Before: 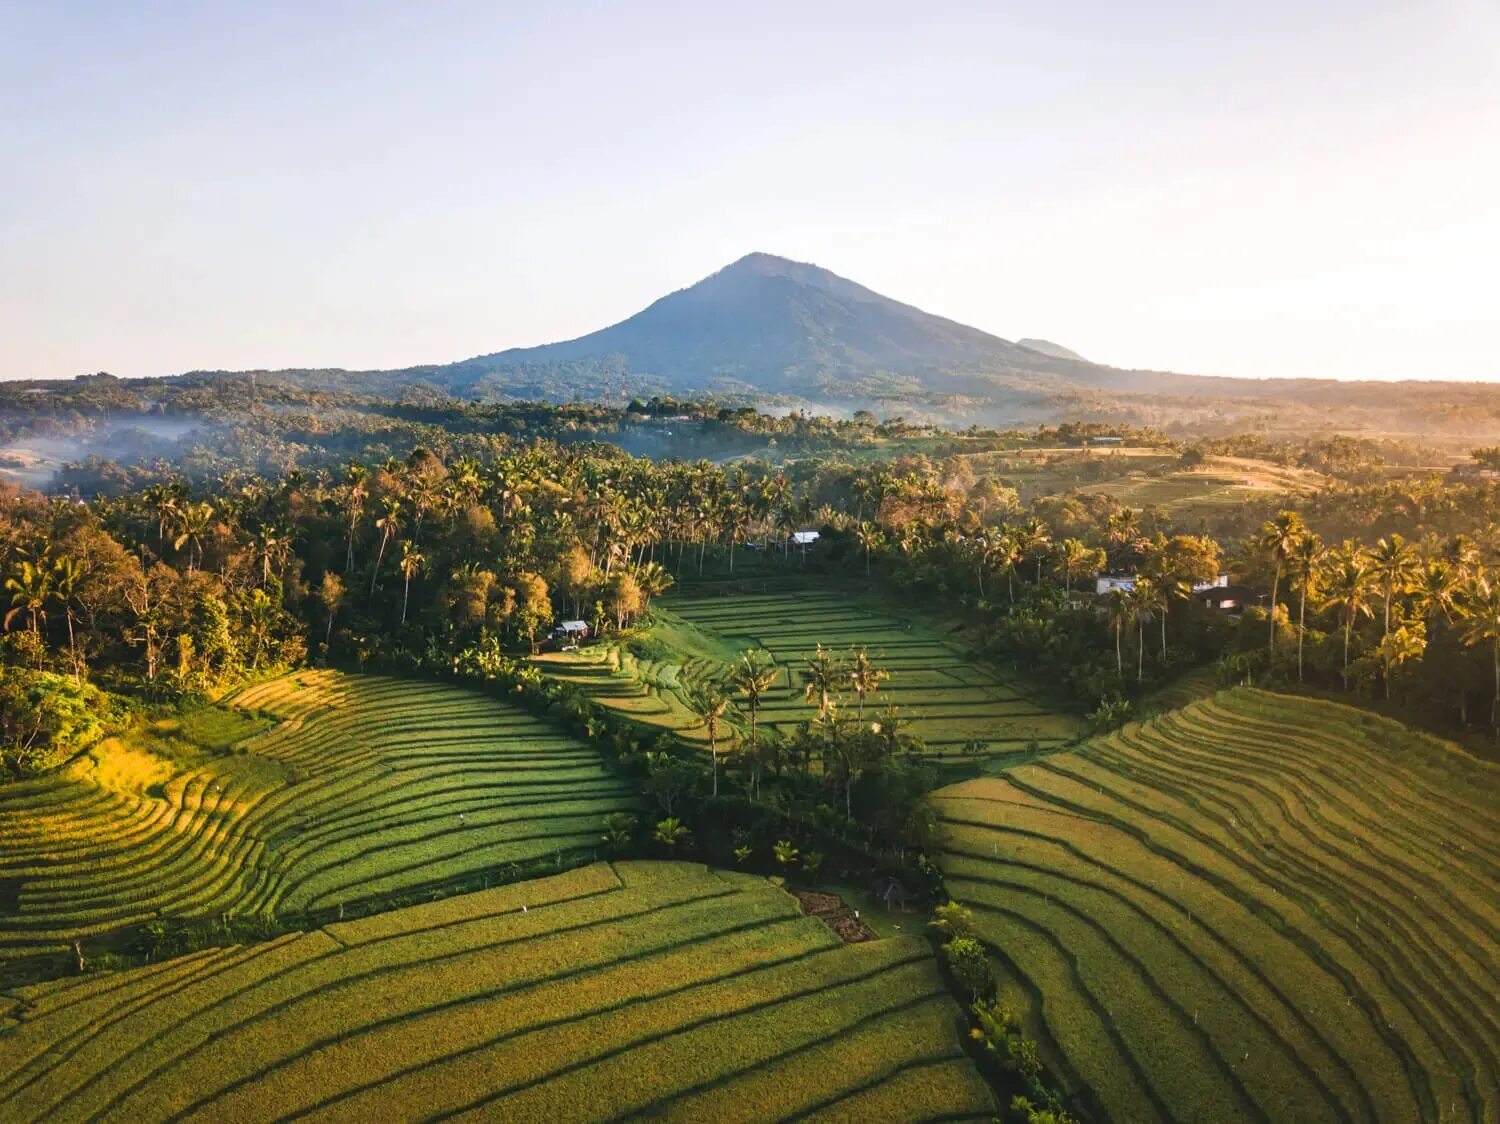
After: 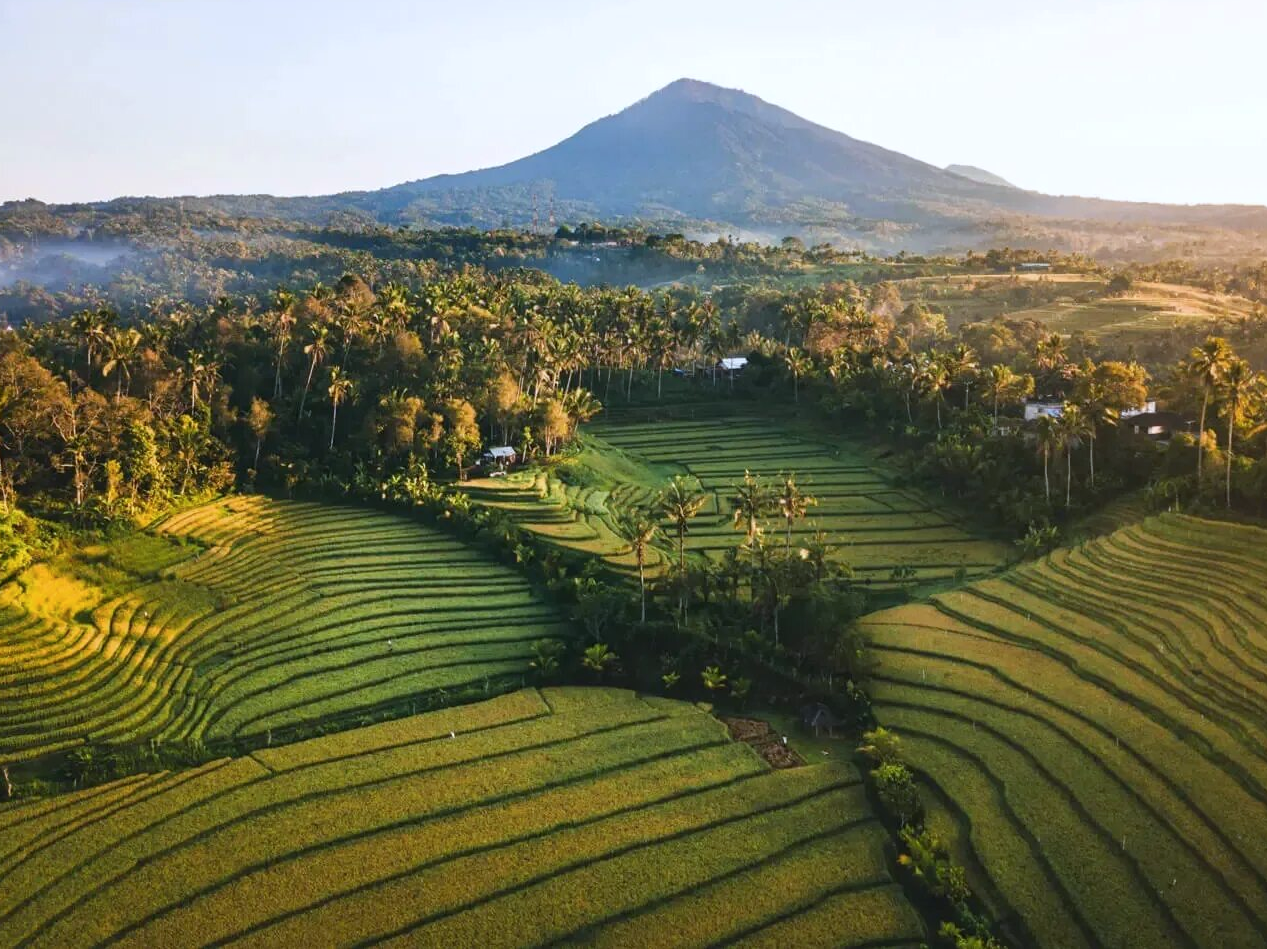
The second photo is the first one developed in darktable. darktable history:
color balance rgb: on, module defaults
crop and rotate: left 4.842%, top 15.51%, right 10.668%
white balance: red 0.967, blue 1.049
